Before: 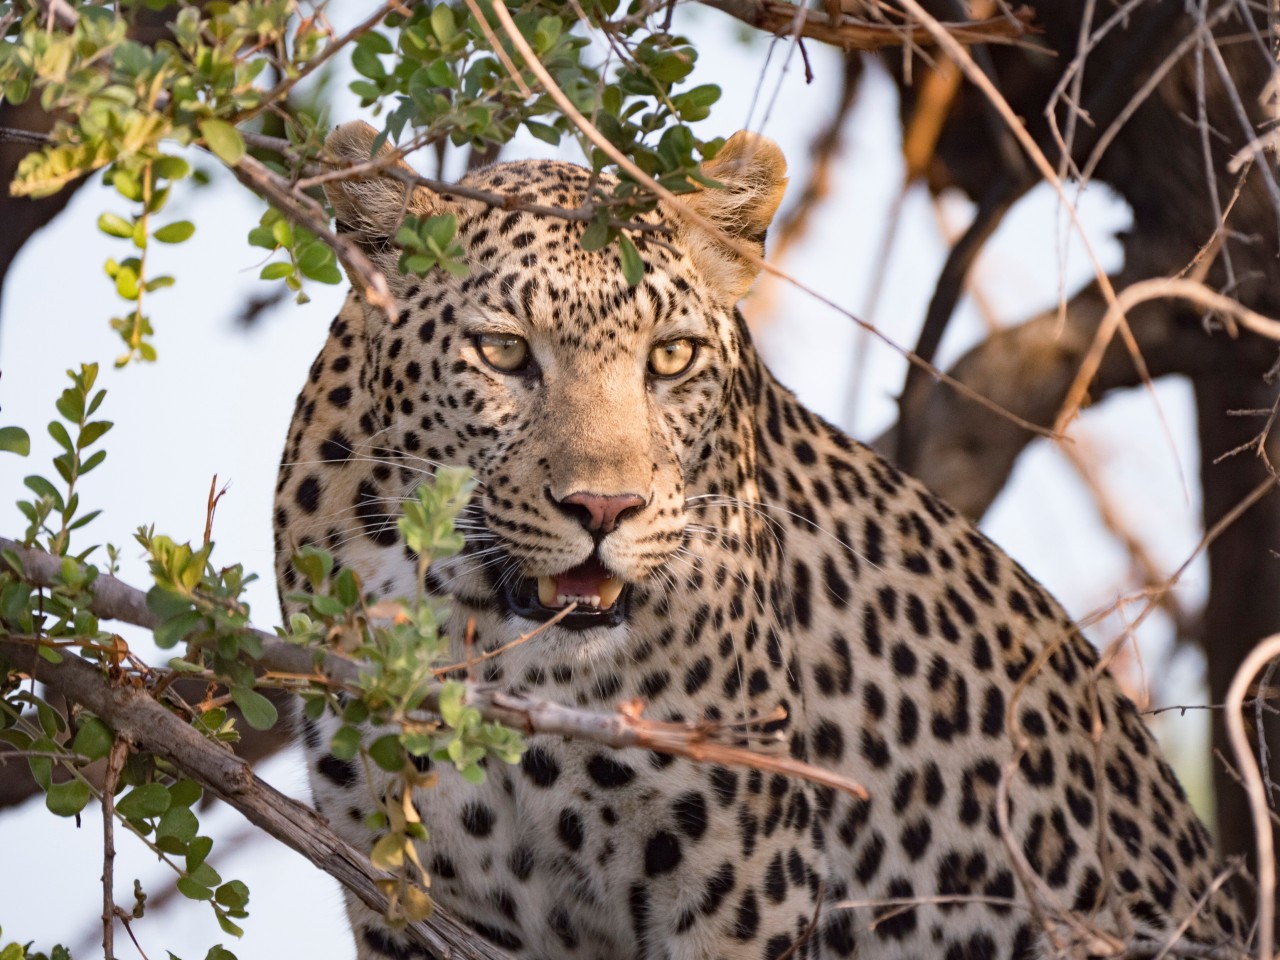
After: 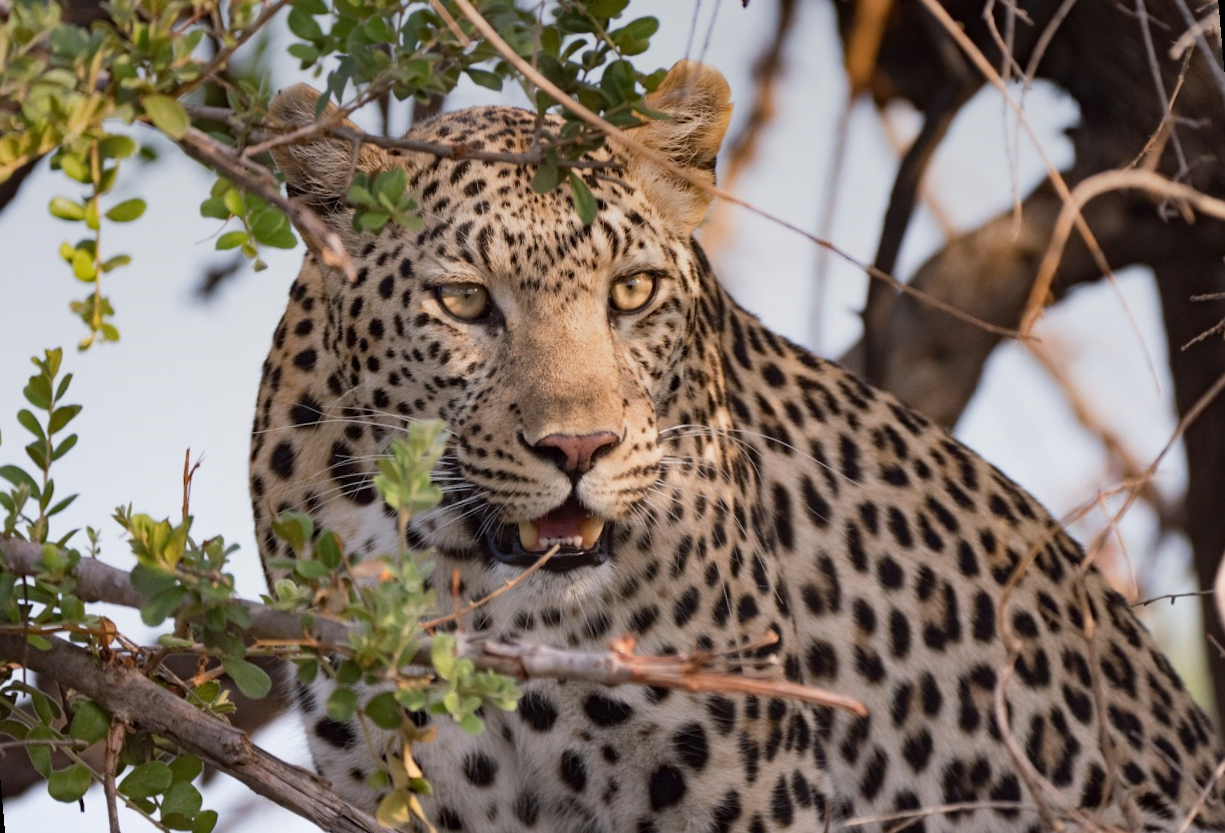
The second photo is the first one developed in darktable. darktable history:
graduated density: on, module defaults
rotate and perspective: rotation -5°, crop left 0.05, crop right 0.952, crop top 0.11, crop bottom 0.89
